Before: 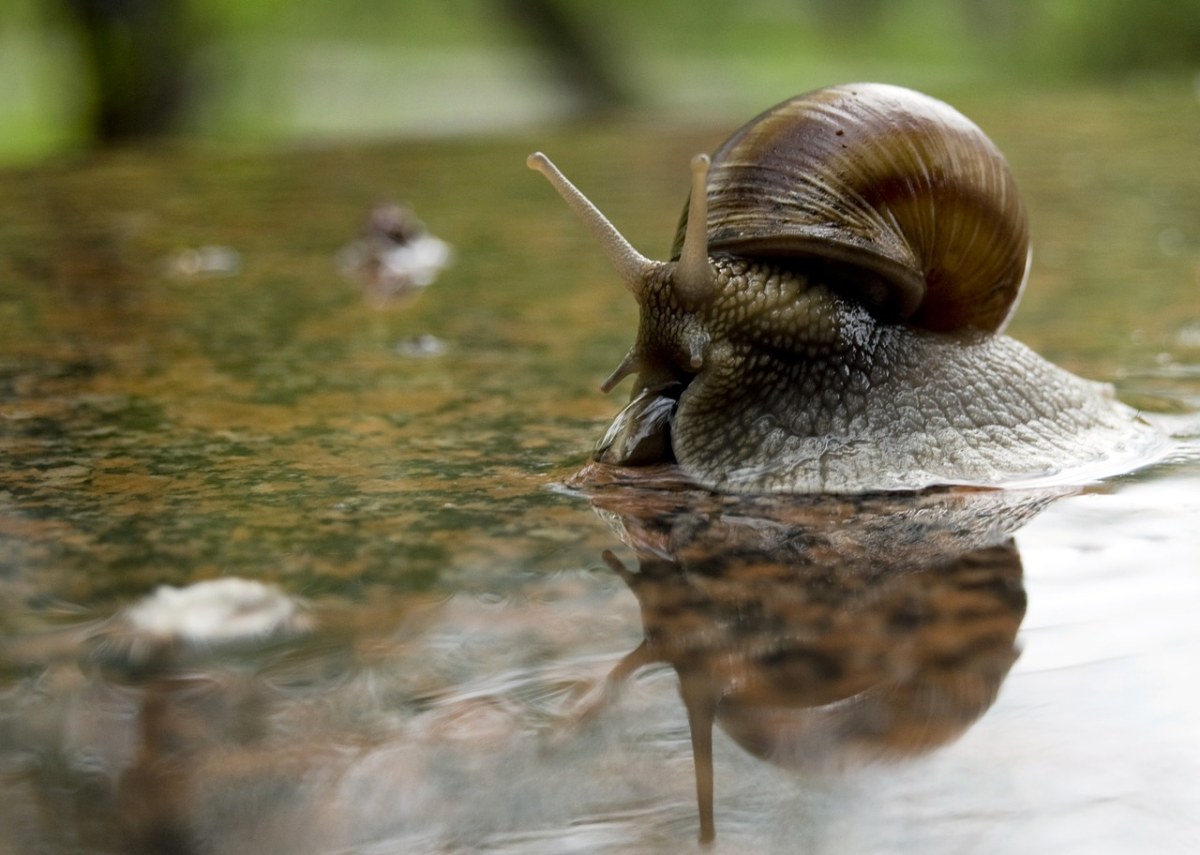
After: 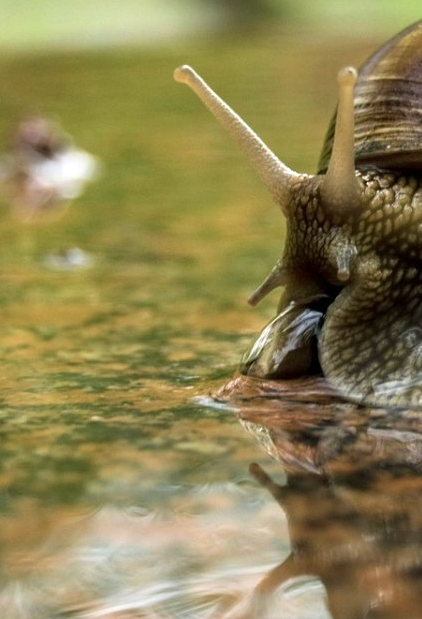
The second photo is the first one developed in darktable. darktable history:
crop and rotate: left 29.476%, top 10.214%, right 35.32%, bottom 17.333%
exposure: exposure 0.648 EV, compensate highlight preservation false
velvia: strength 39.63%
